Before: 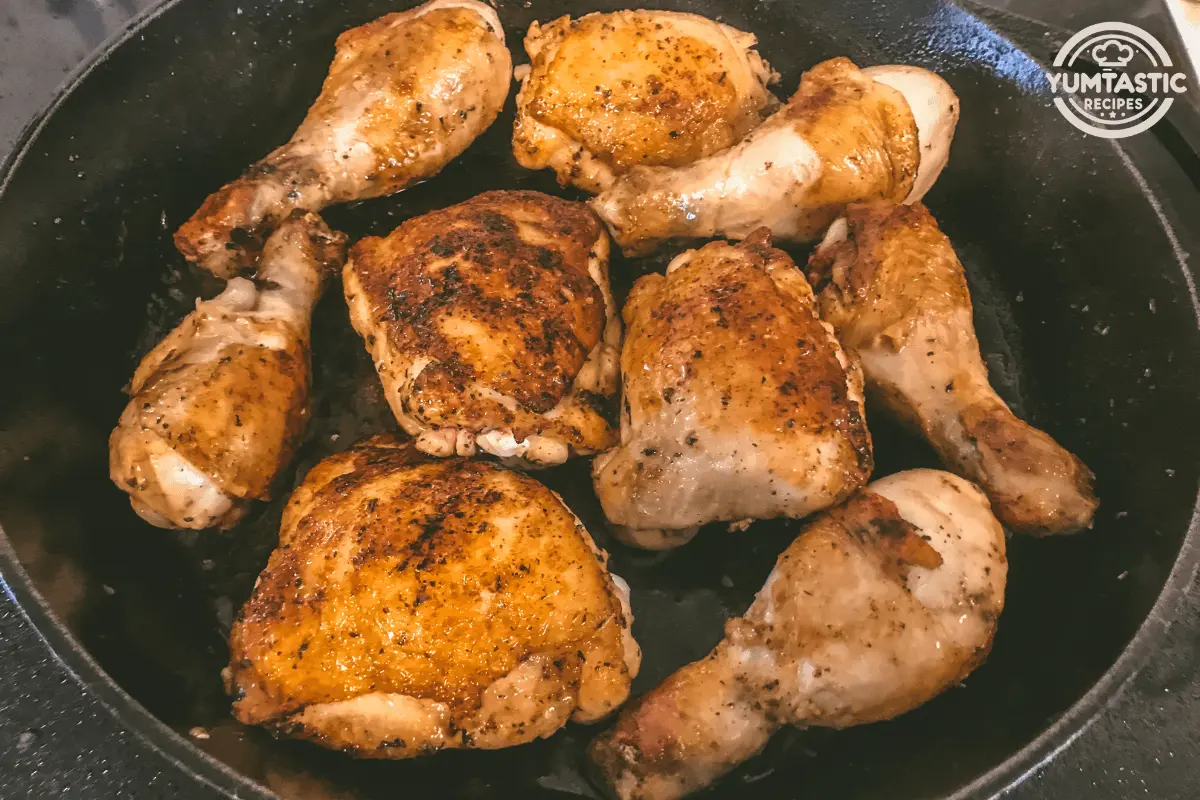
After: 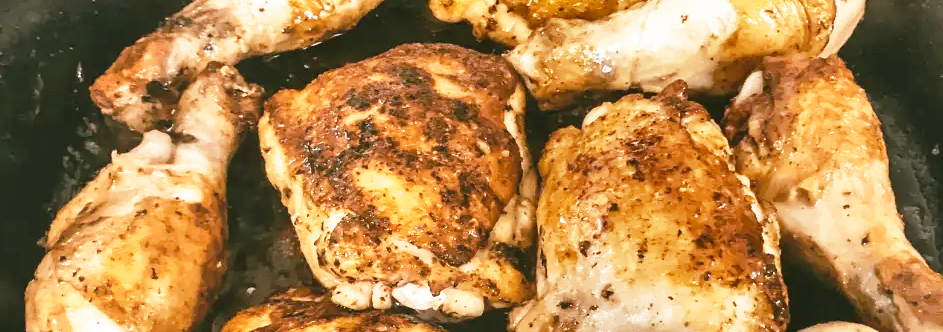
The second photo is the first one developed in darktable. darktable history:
color correction: saturation 0.8
crop: left 7.036%, top 18.398%, right 14.379%, bottom 40.043%
base curve: curves: ch0 [(0, 0) (0.012, 0.01) (0.073, 0.168) (0.31, 0.711) (0.645, 0.957) (1, 1)], preserve colors none
shadows and highlights: radius 108.52, shadows 44.07, highlights -67.8, low approximation 0.01, soften with gaussian
